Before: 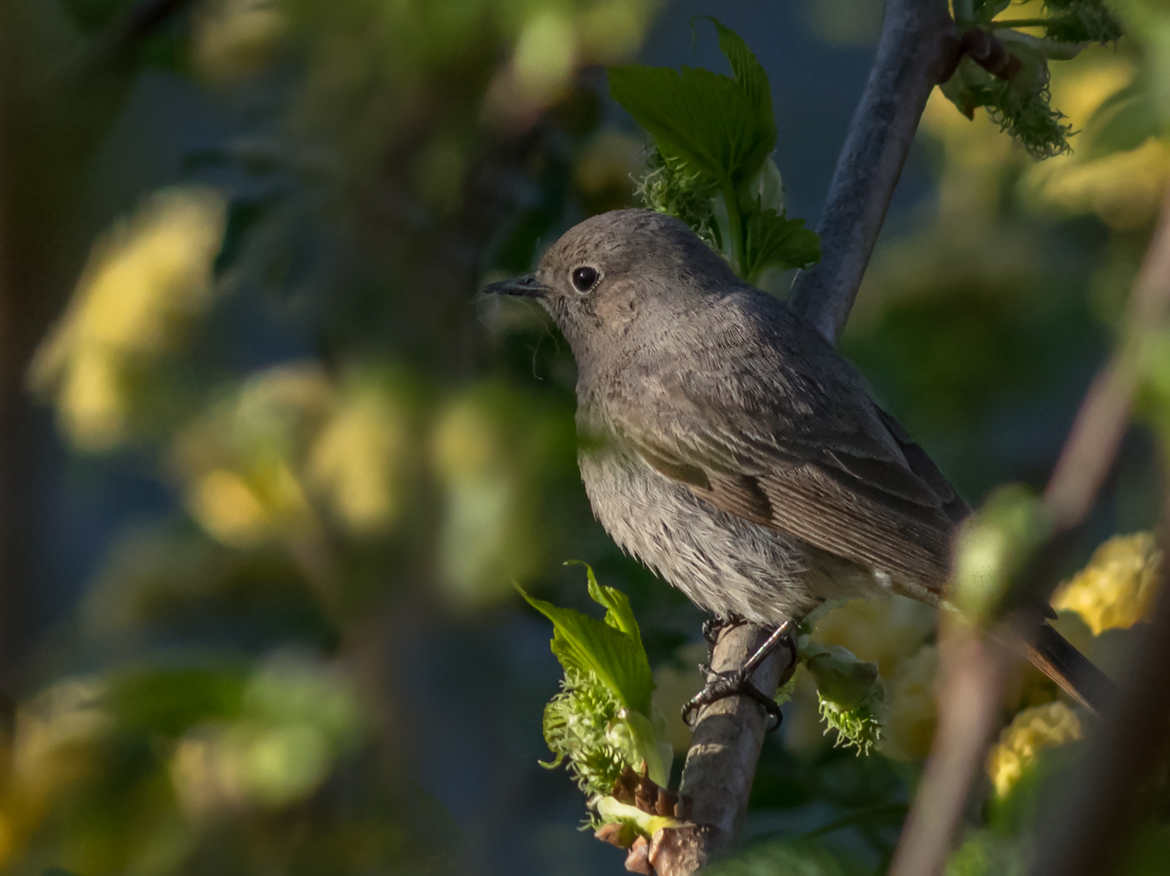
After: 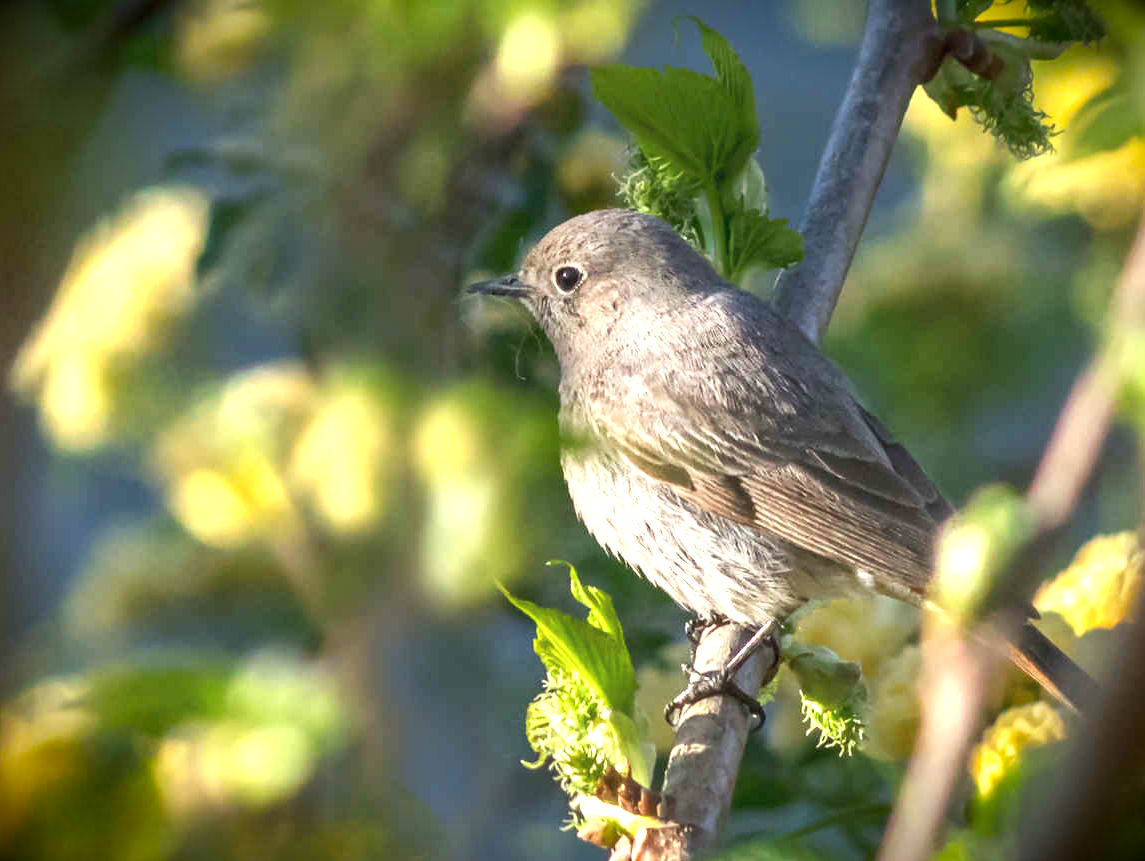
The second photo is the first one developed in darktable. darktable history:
crop and rotate: left 1.477%, right 0.576%, bottom 1.608%
exposure: exposure 1.988 EV, compensate exposure bias true, compensate highlight preservation false
tone curve: curves: ch0 [(0, 0.024) (0.119, 0.146) (0.474, 0.485) (0.718, 0.739) (0.817, 0.839) (1, 0.998)]; ch1 [(0, 0) (0.377, 0.416) (0.439, 0.451) (0.477, 0.485) (0.501, 0.503) (0.538, 0.544) (0.58, 0.613) (0.664, 0.7) (0.783, 0.804) (1, 1)]; ch2 [(0, 0) (0.38, 0.405) (0.463, 0.456) (0.498, 0.497) (0.524, 0.535) (0.578, 0.576) (0.648, 0.665) (1, 1)], preserve colors none
vignetting: fall-off start 100.35%, brightness -0.988, saturation 0.489, width/height ratio 1.324
